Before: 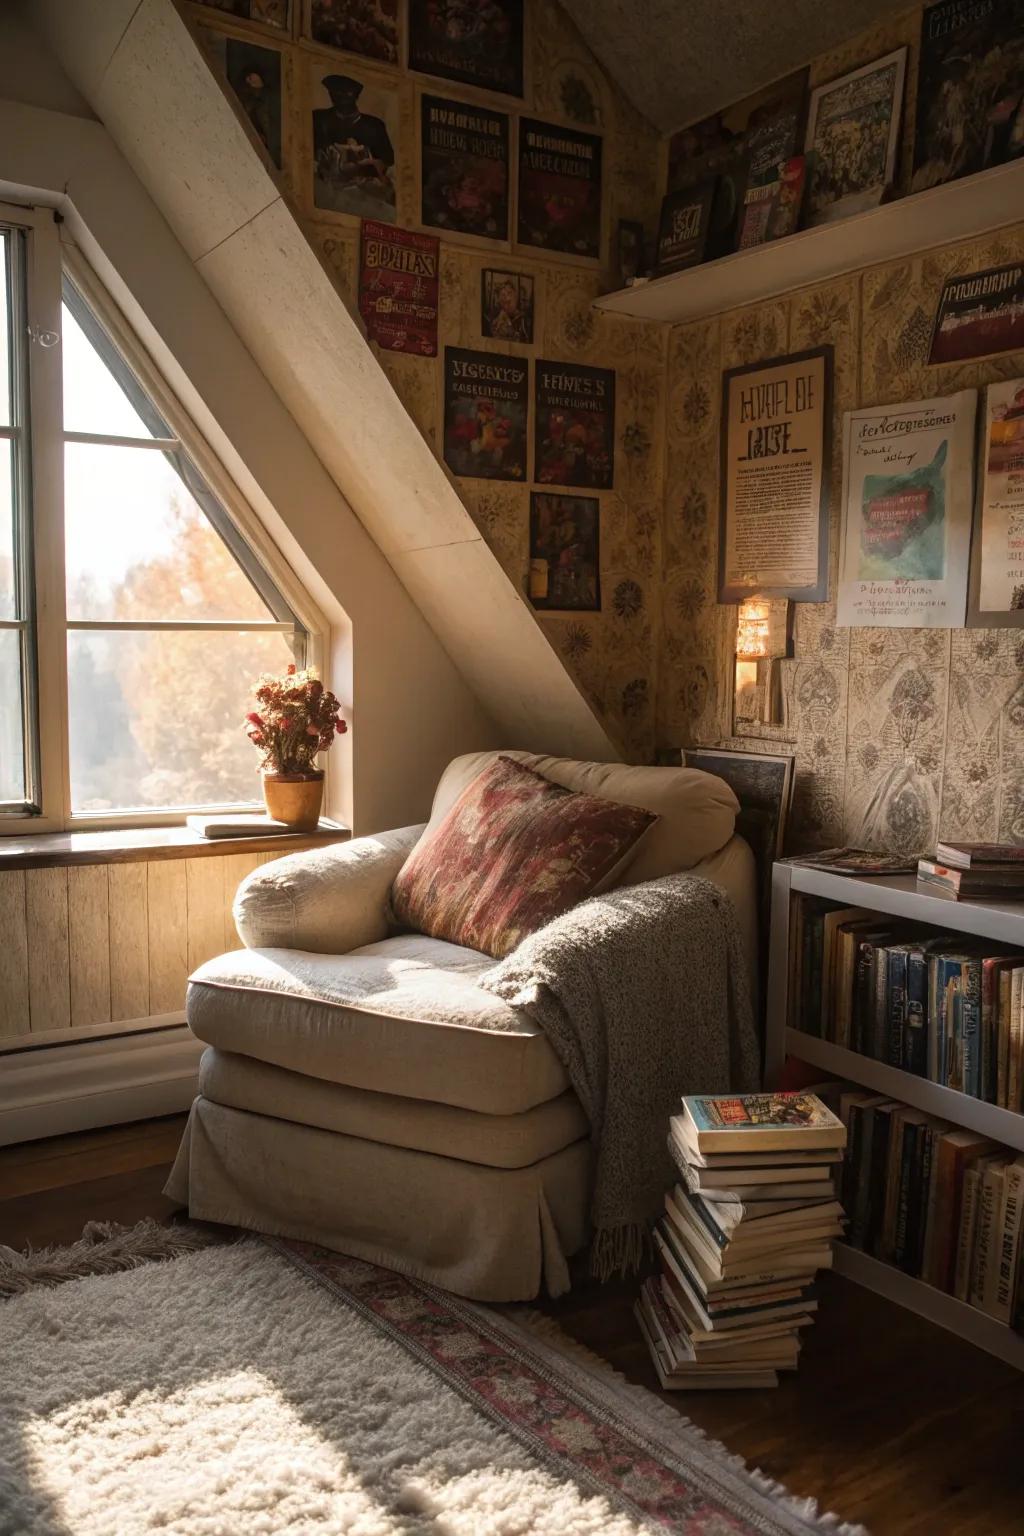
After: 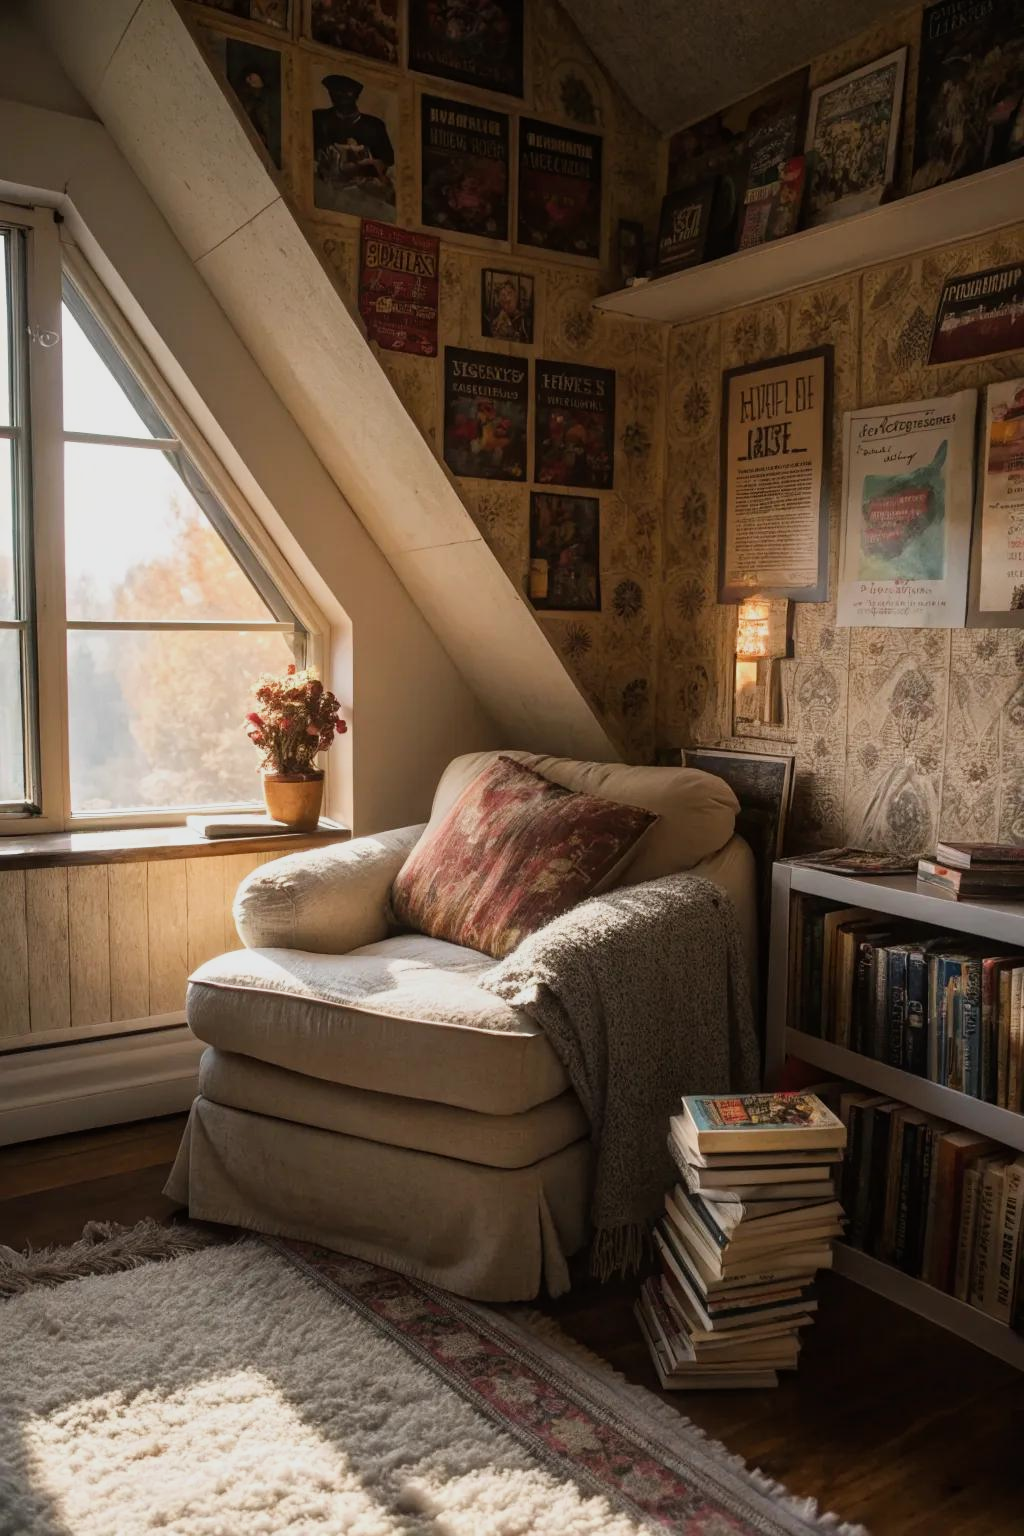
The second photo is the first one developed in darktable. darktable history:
filmic rgb: black relative exposure -14.29 EV, white relative exposure 3.36 EV, hardness 7.81, contrast 0.999
